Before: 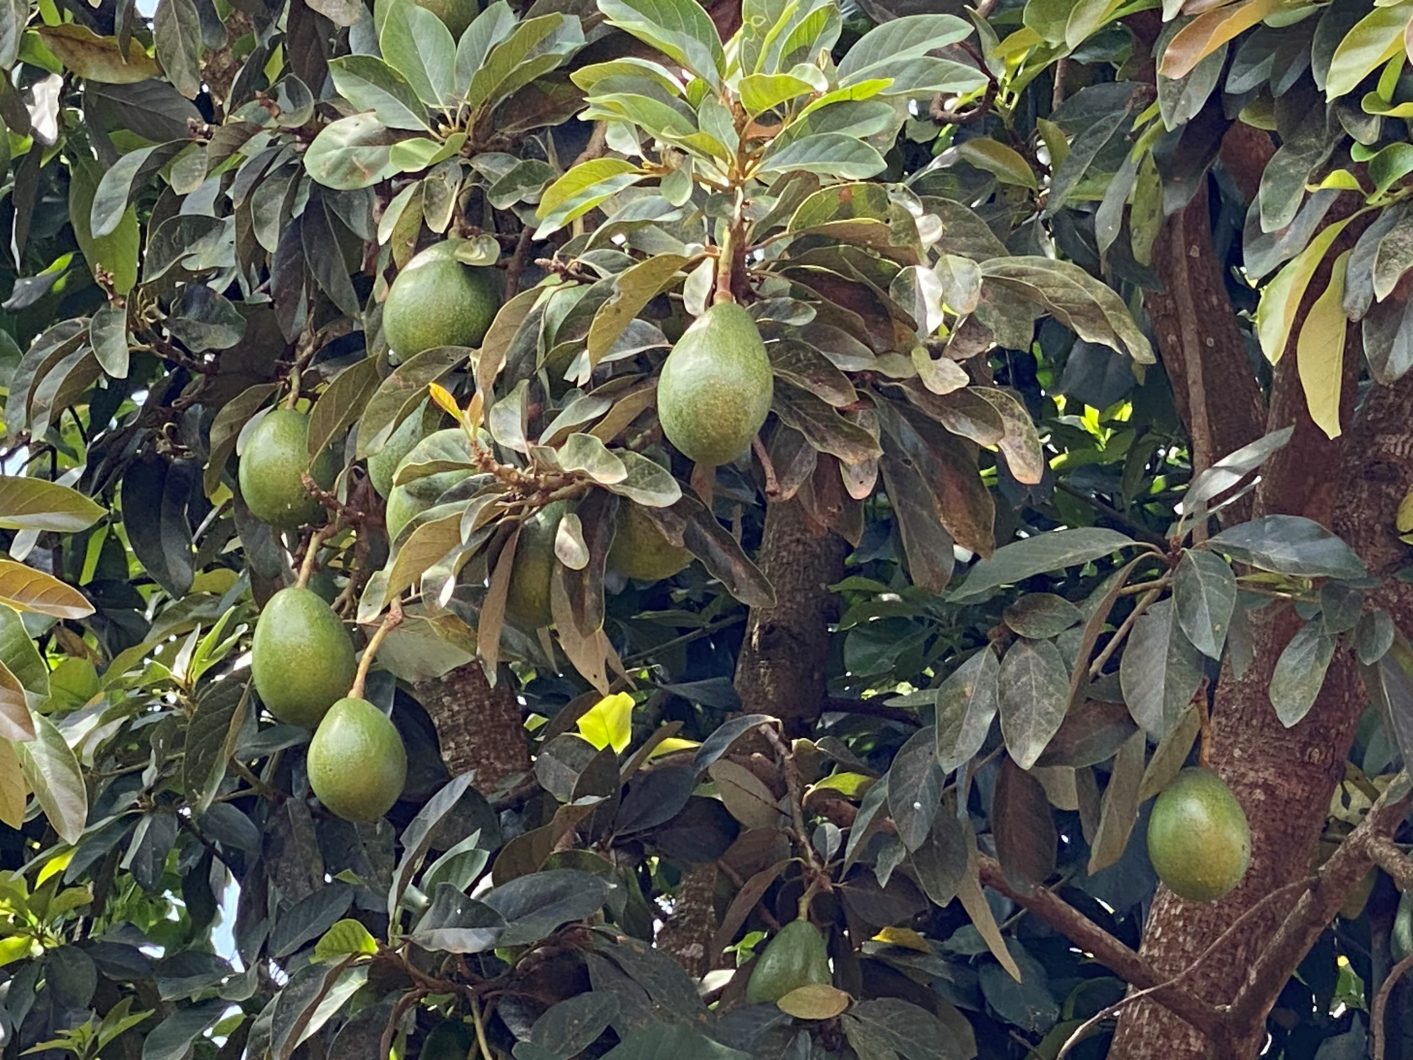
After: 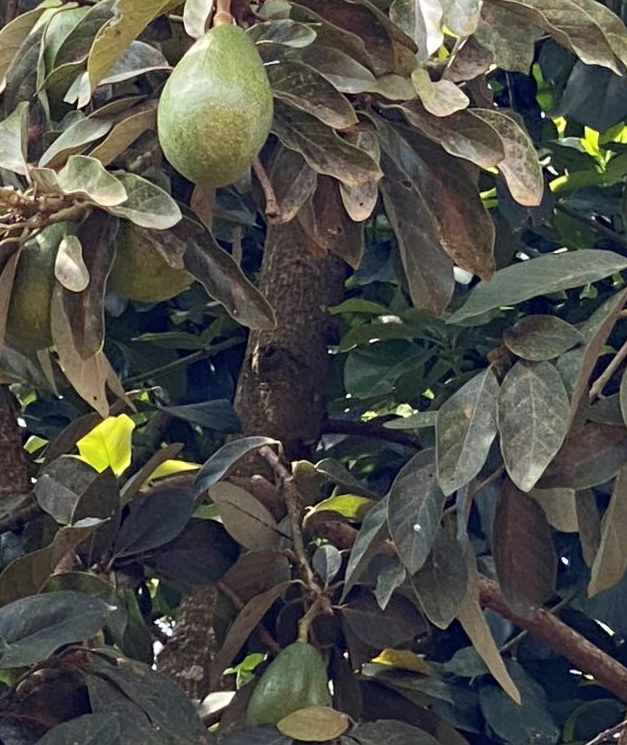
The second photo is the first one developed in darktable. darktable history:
crop: left 35.432%, top 26.233%, right 20.145%, bottom 3.432%
color zones: curves: ch1 [(0, 0.469) (0.01, 0.469) (0.12, 0.446) (0.248, 0.469) (0.5, 0.5) (0.748, 0.5) (0.99, 0.469) (1, 0.469)]
